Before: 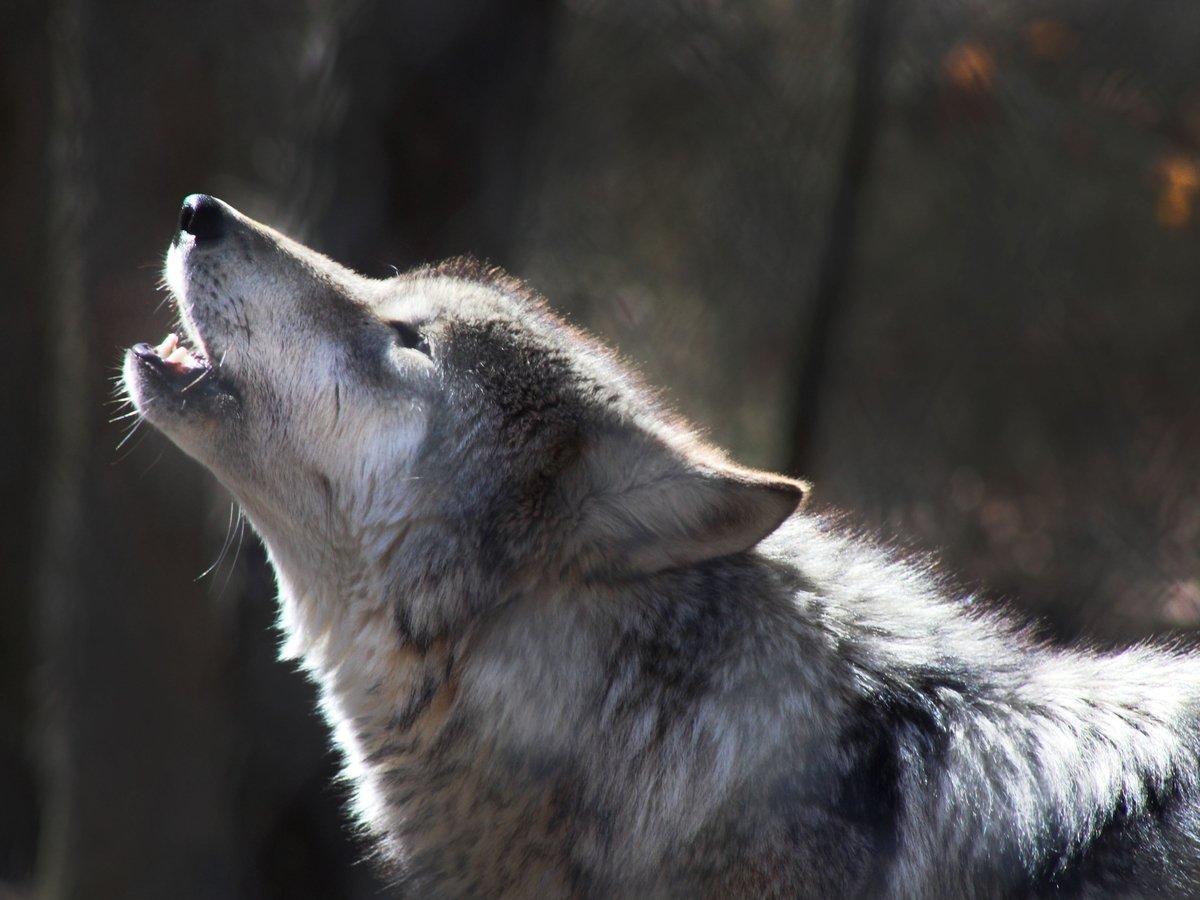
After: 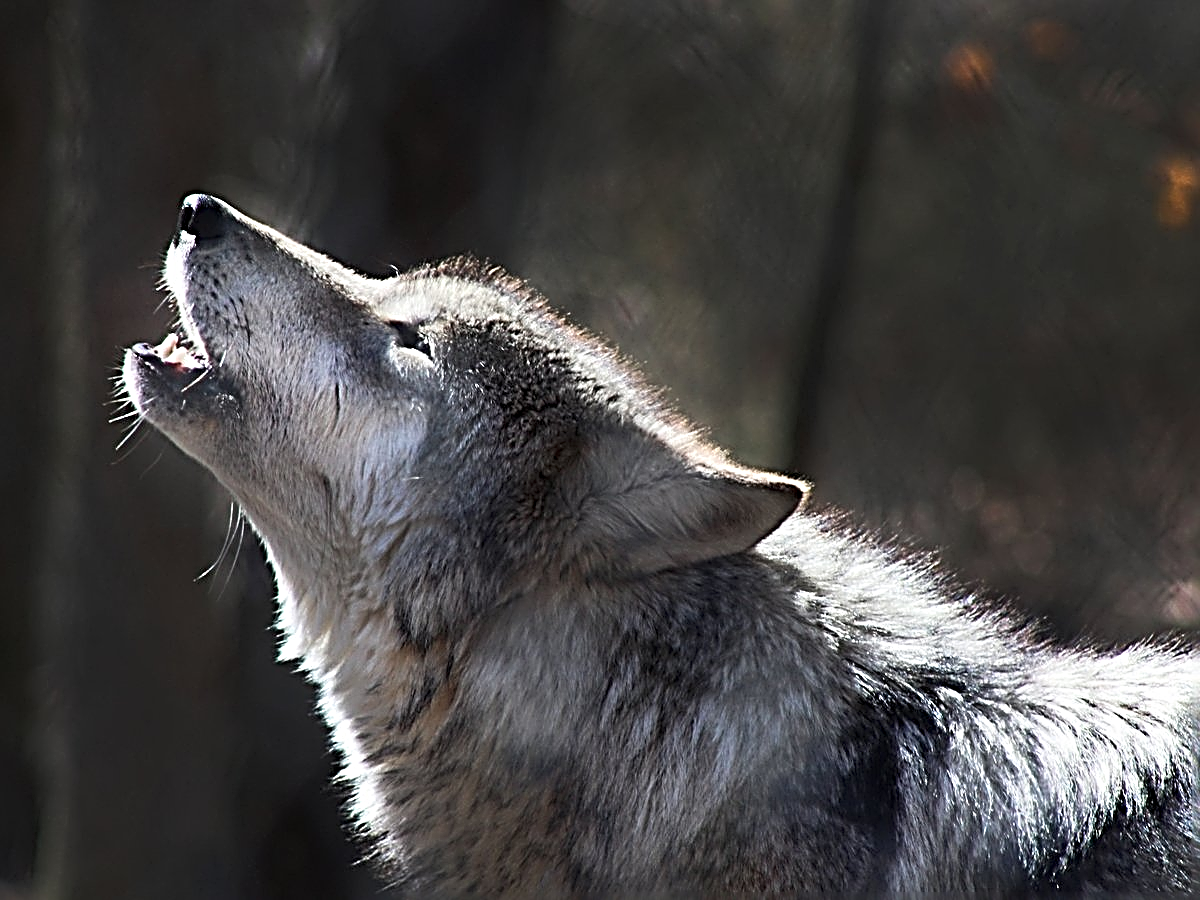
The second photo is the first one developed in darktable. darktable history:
sharpen: radius 3.19, amount 1.735
